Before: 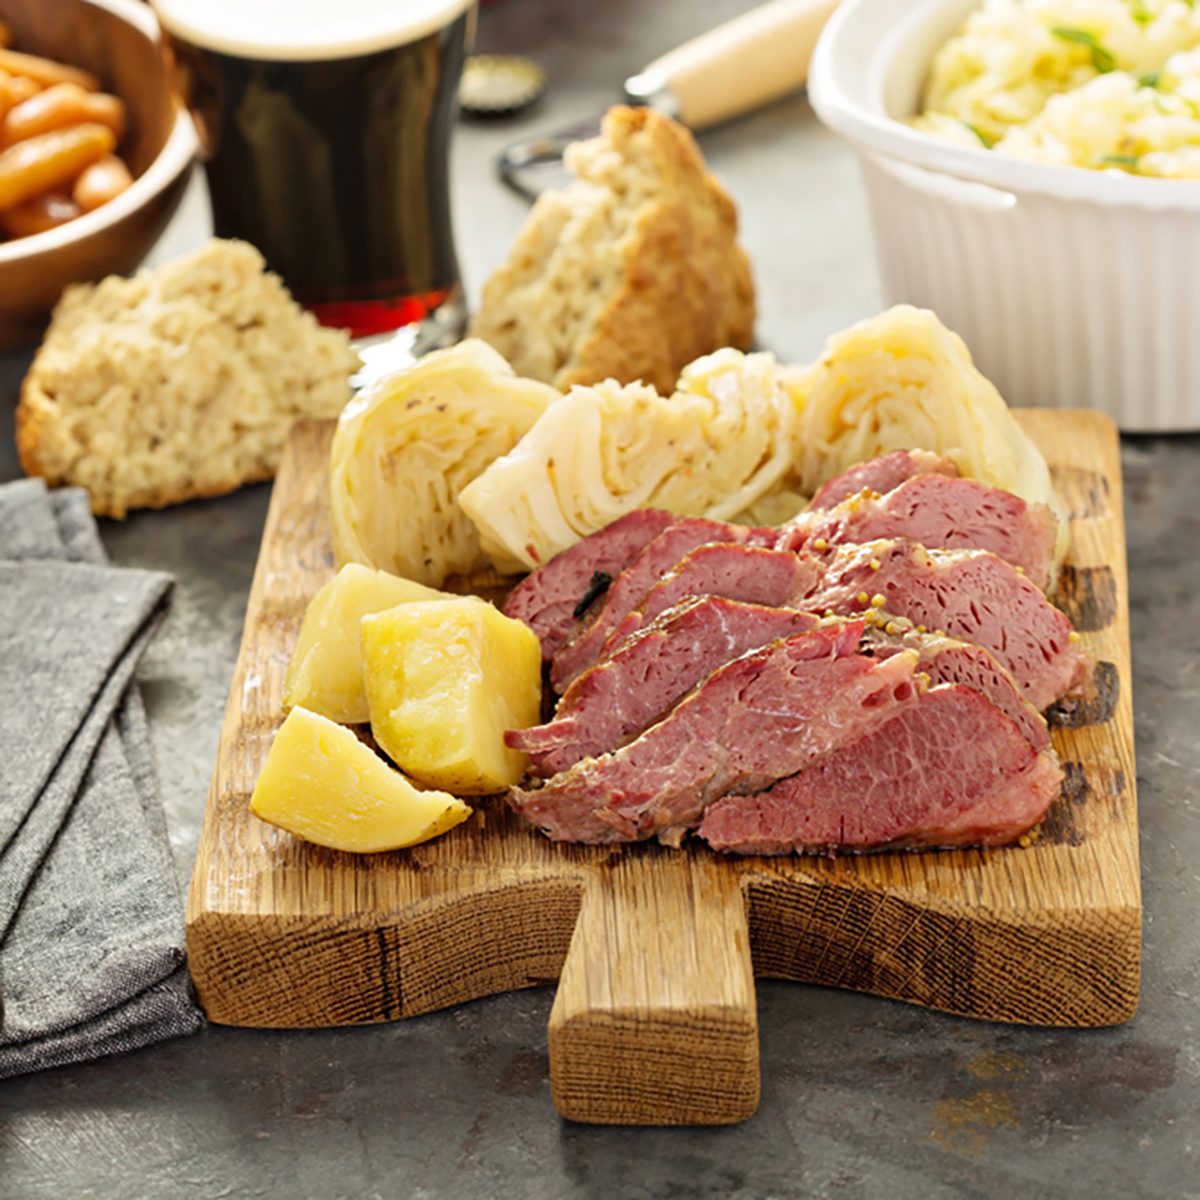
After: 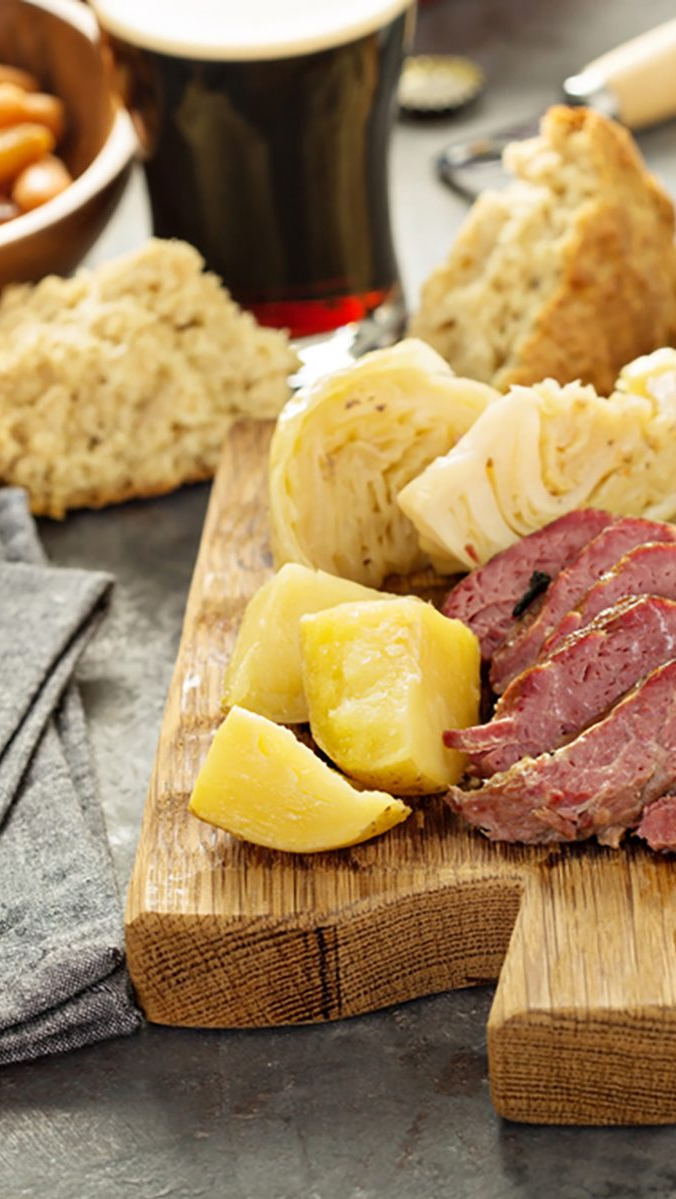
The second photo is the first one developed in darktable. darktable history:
crop: left 5.107%, right 38.526%
